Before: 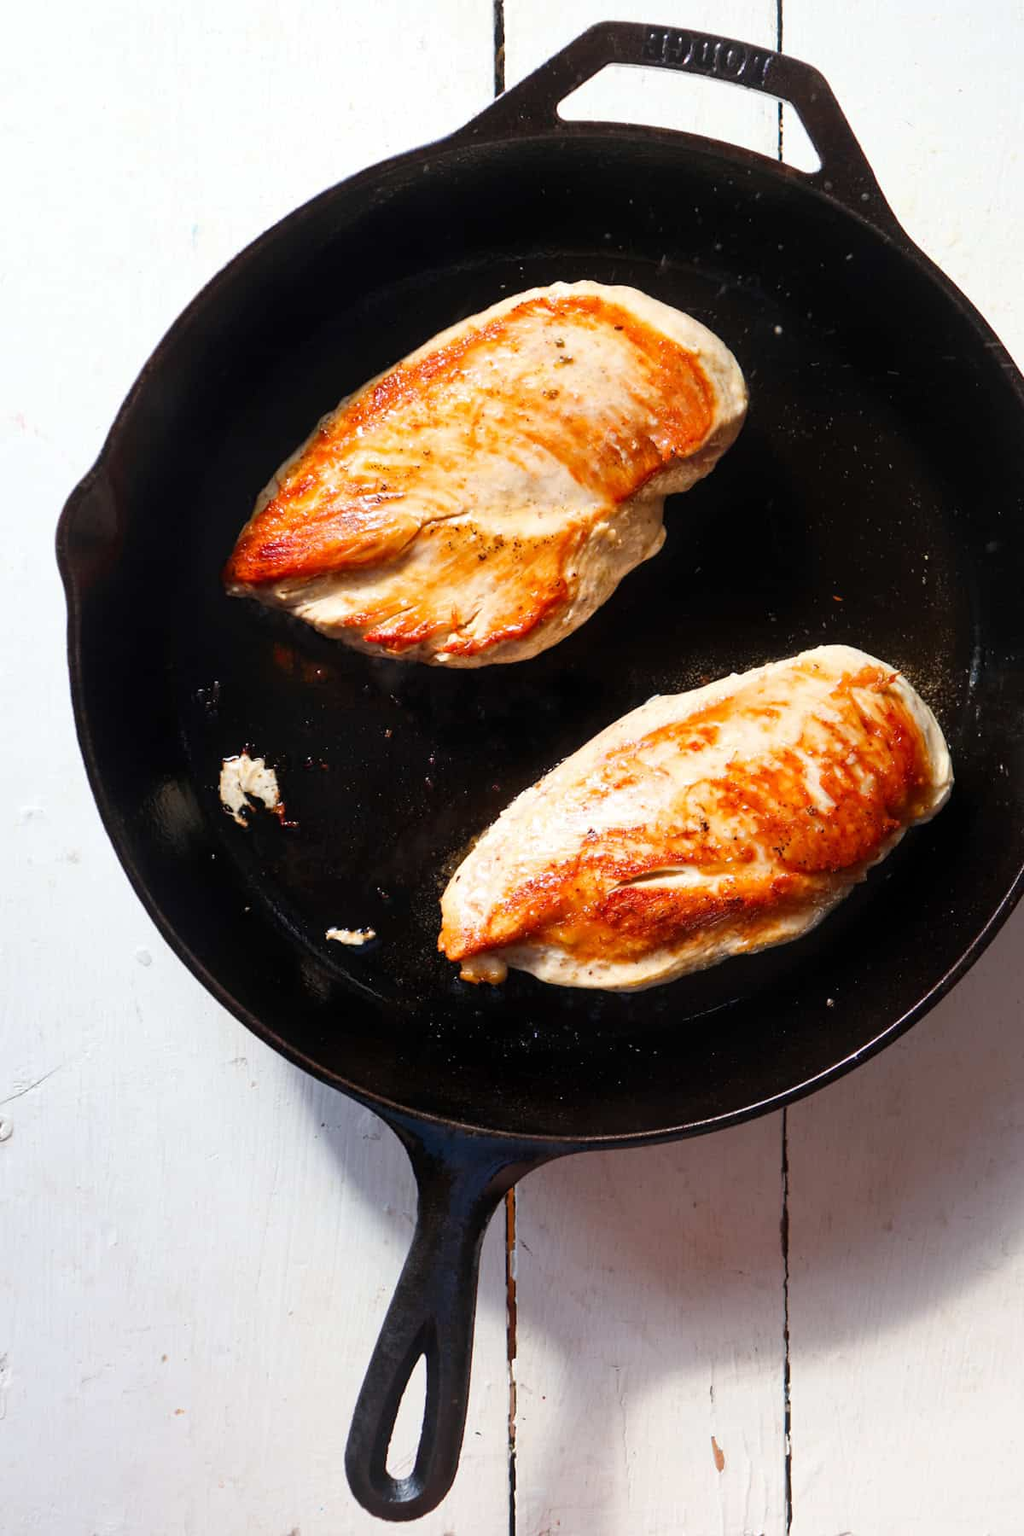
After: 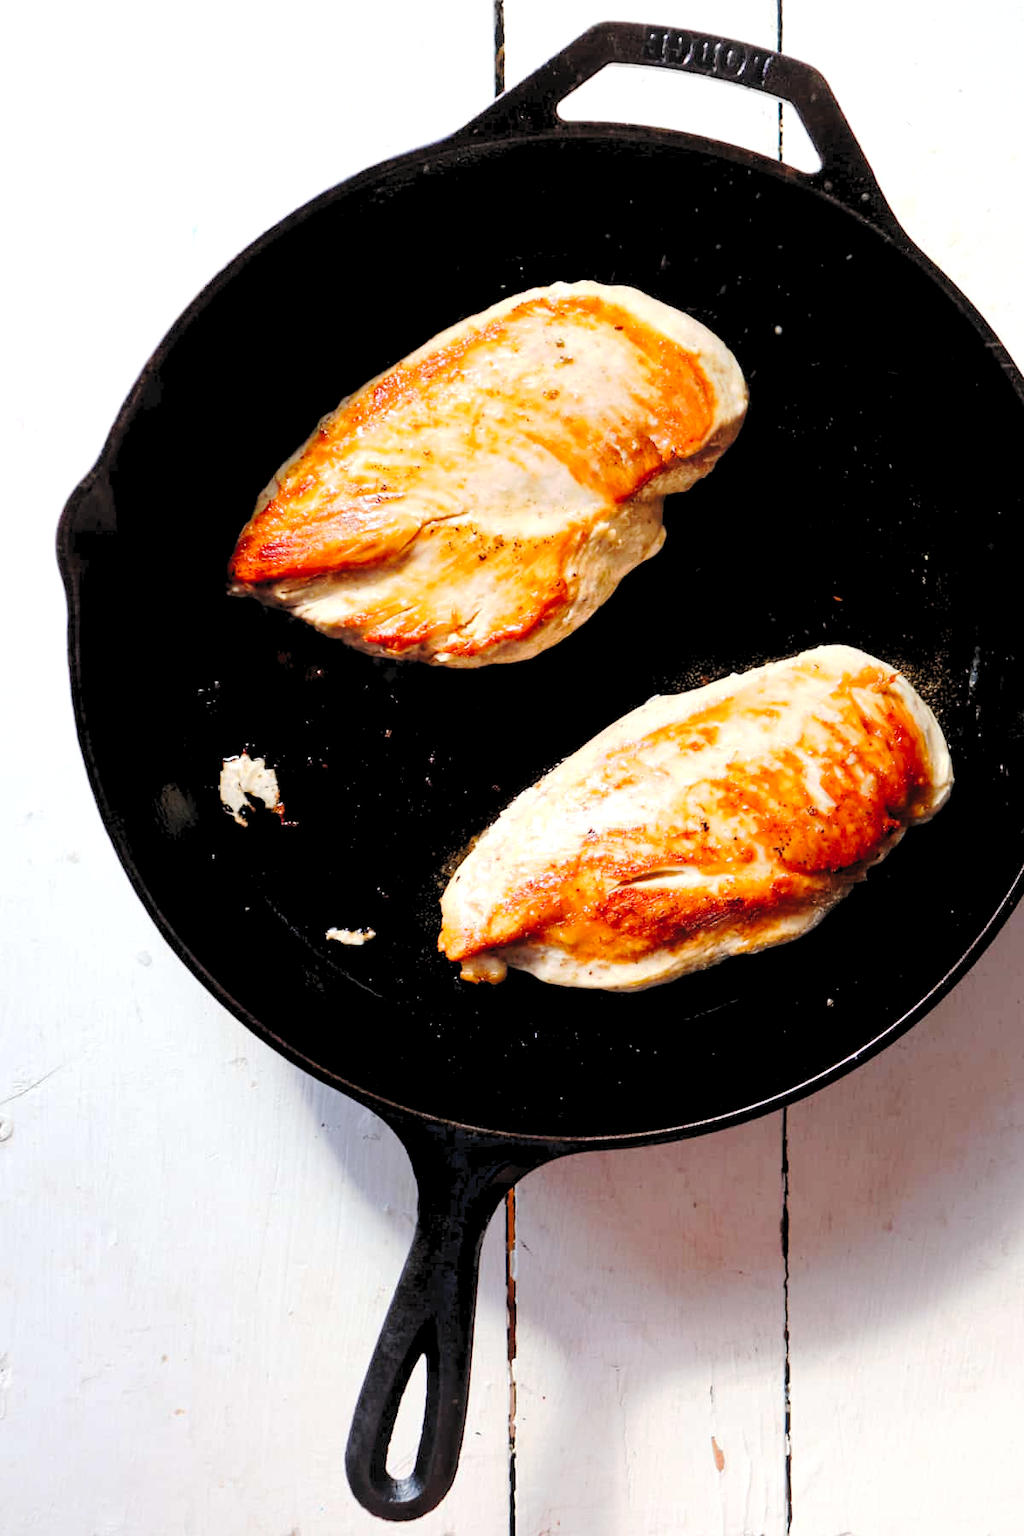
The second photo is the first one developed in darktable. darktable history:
tone curve: curves: ch0 [(0, 0) (0.003, 0.031) (0.011, 0.041) (0.025, 0.054) (0.044, 0.06) (0.069, 0.083) (0.1, 0.108) (0.136, 0.135) (0.177, 0.179) (0.224, 0.231) (0.277, 0.294) (0.335, 0.378) (0.399, 0.463) (0.468, 0.552) (0.543, 0.627) (0.623, 0.694) (0.709, 0.776) (0.801, 0.849) (0.898, 0.905) (1, 1)], preserve colors none
rgb levels: levels [[0.013, 0.434, 0.89], [0, 0.5, 1], [0, 0.5, 1]]
